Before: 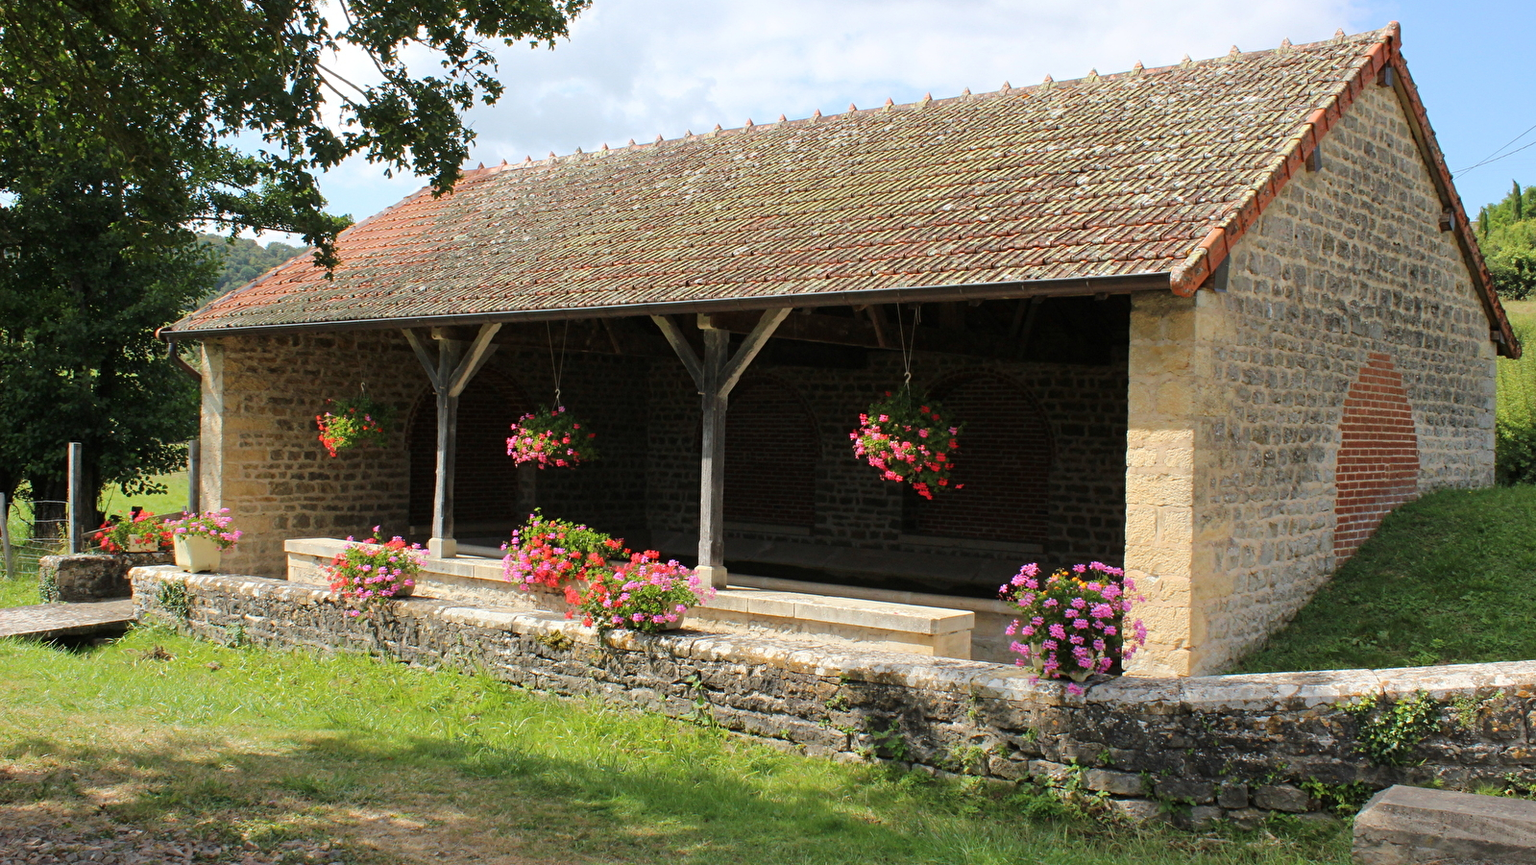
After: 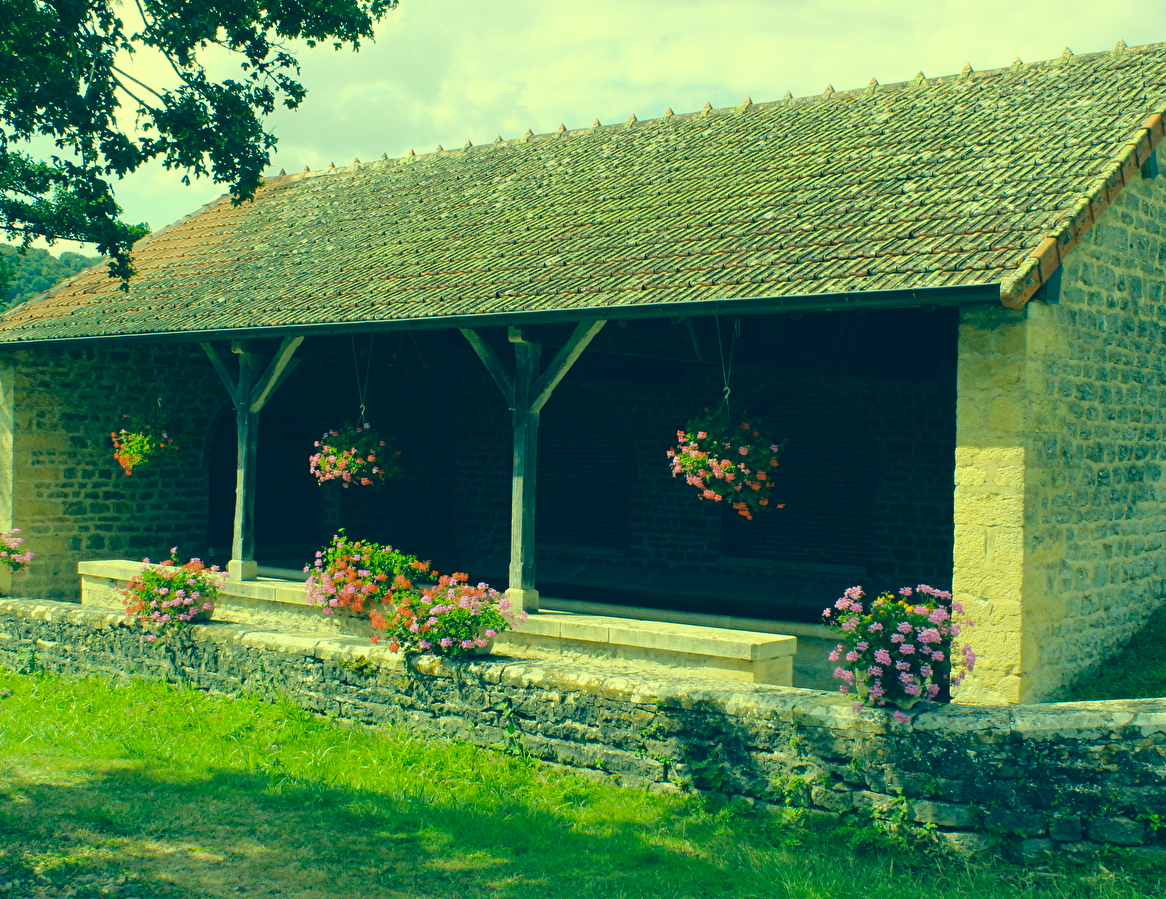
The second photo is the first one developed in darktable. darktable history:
color correction: highlights a* -15.95, highlights b* 39.97, shadows a* -39.59, shadows b* -26.93
crop: left 13.692%, right 13.33%
